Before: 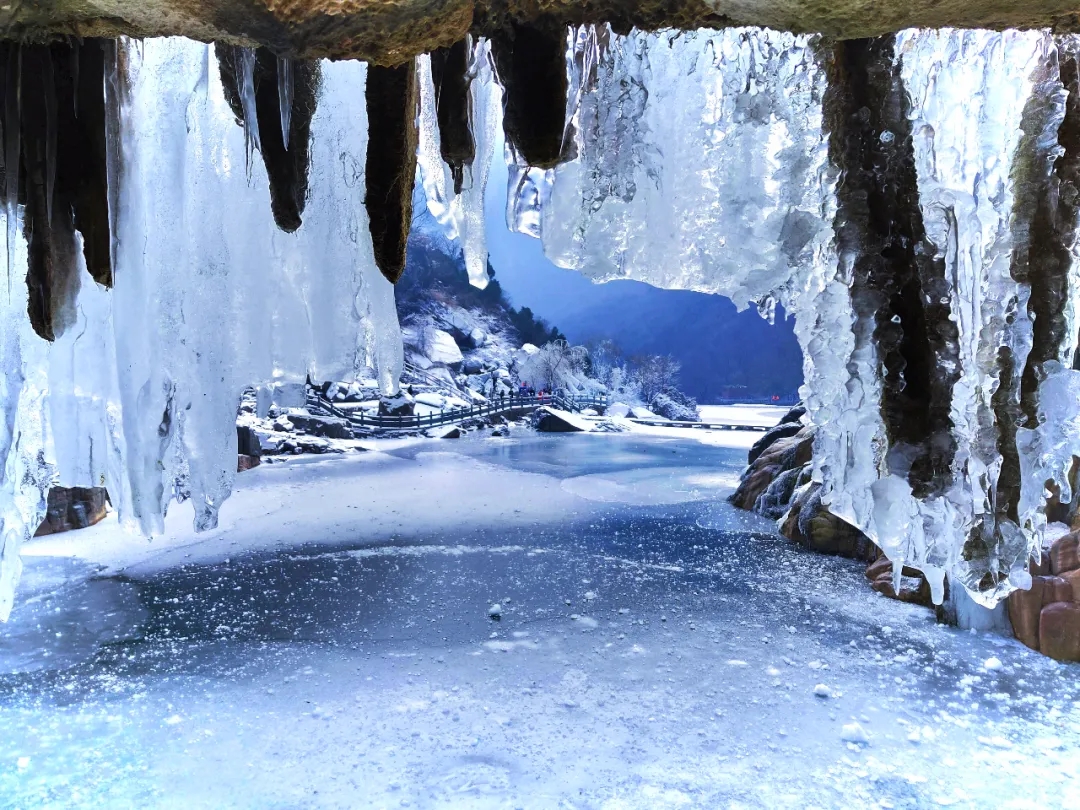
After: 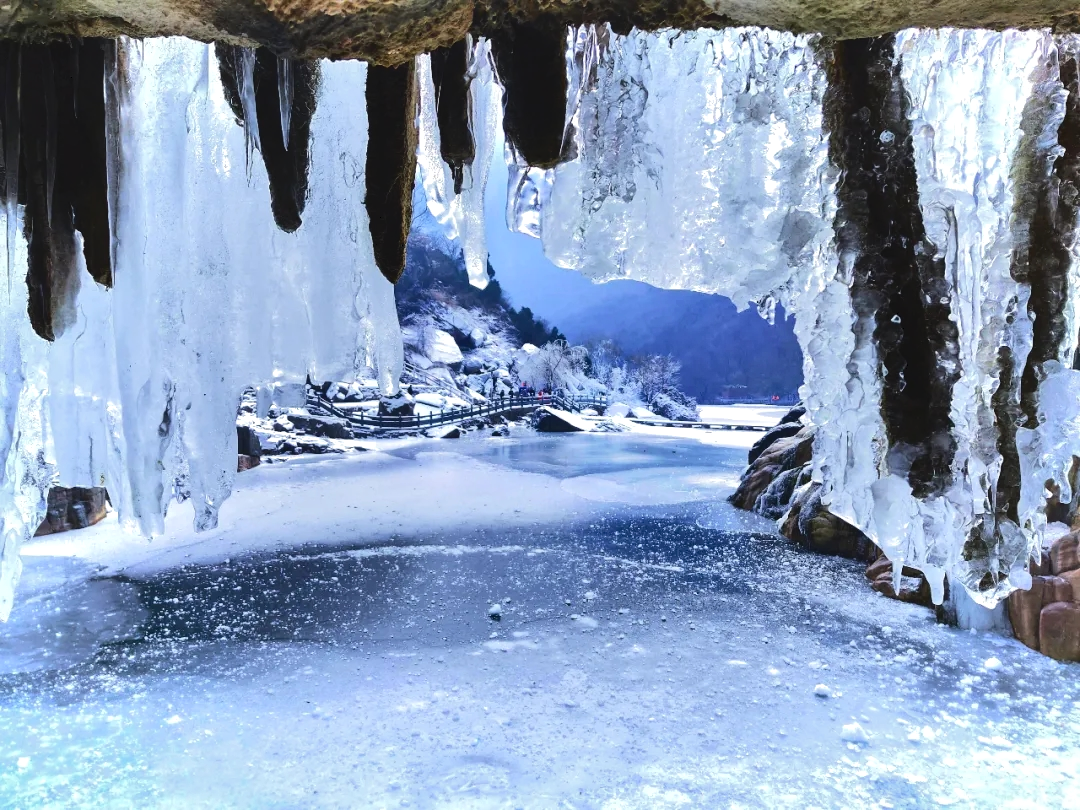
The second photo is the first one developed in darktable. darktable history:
local contrast: mode bilateral grid, contrast 21, coarseness 50, detail 148%, midtone range 0.2
tone curve: curves: ch0 [(0, 0) (0.003, 0.077) (0.011, 0.08) (0.025, 0.083) (0.044, 0.095) (0.069, 0.106) (0.1, 0.12) (0.136, 0.144) (0.177, 0.185) (0.224, 0.231) (0.277, 0.297) (0.335, 0.382) (0.399, 0.471) (0.468, 0.553) (0.543, 0.623) (0.623, 0.689) (0.709, 0.75) (0.801, 0.81) (0.898, 0.873) (1, 1)], color space Lab, independent channels, preserve colors none
